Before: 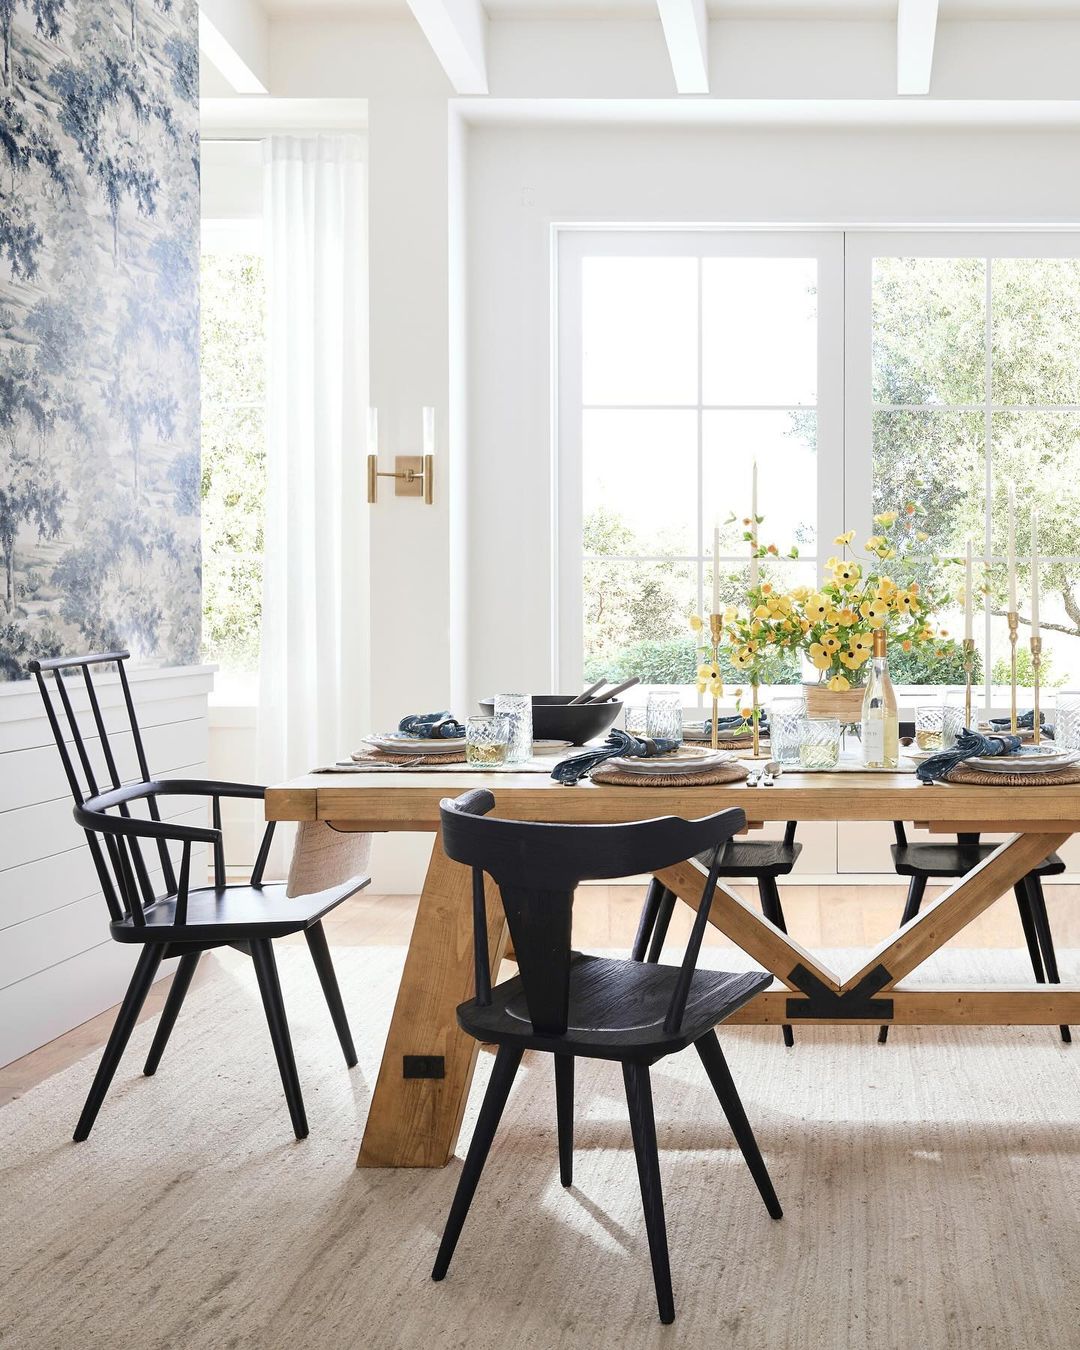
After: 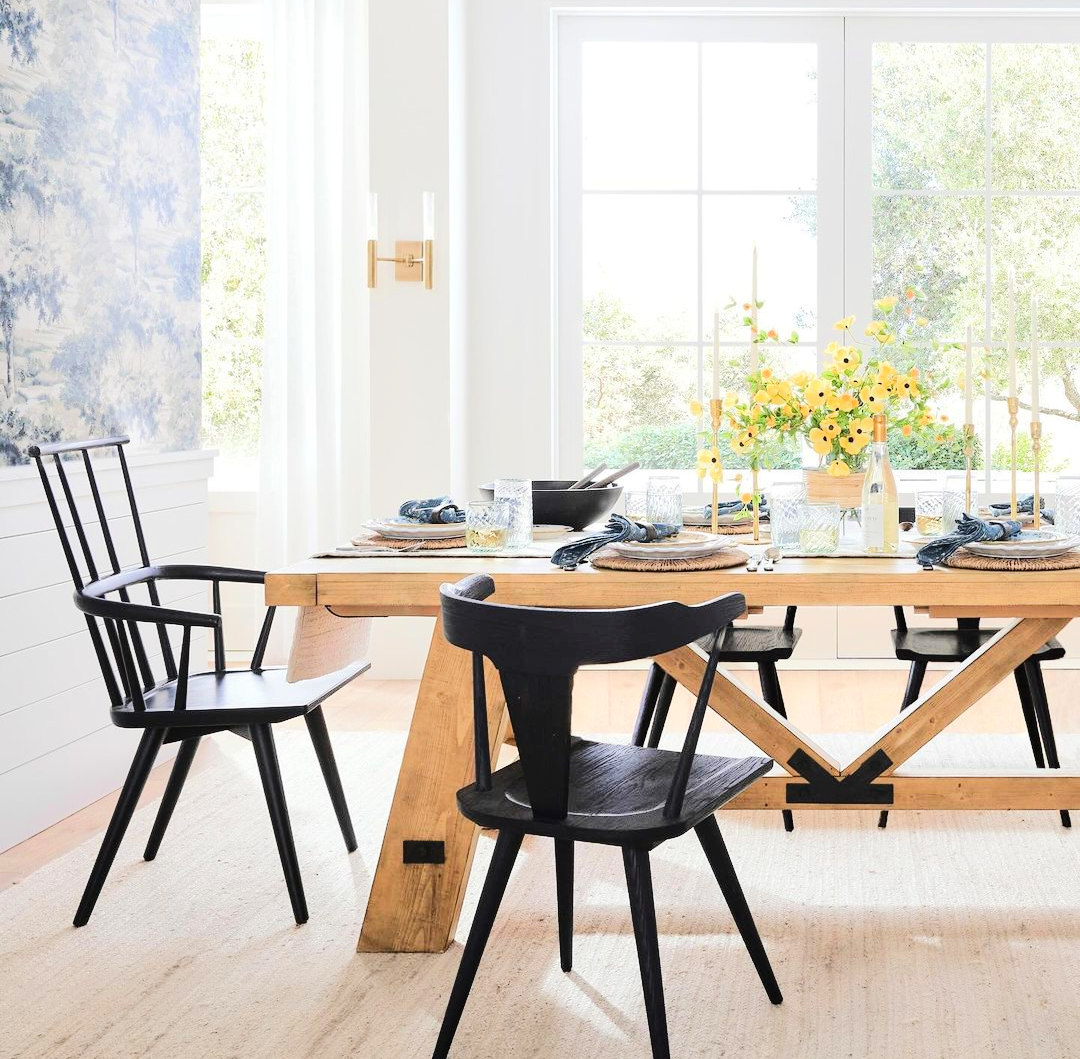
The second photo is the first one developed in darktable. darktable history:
tone equalizer: -7 EV 0.148 EV, -6 EV 0.587 EV, -5 EV 1.15 EV, -4 EV 1.34 EV, -3 EV 1.15 EV, -2 EV 0.6 EV, -1 EV 0.165 EV, edges refinement/feathering 500, mask exposure compensation -1.57 EV, preserve details no
crop and rotate: top 15.932%, bottom 5.553%
exposure: exposure -0.115 EV, compensate highlight preservation false
